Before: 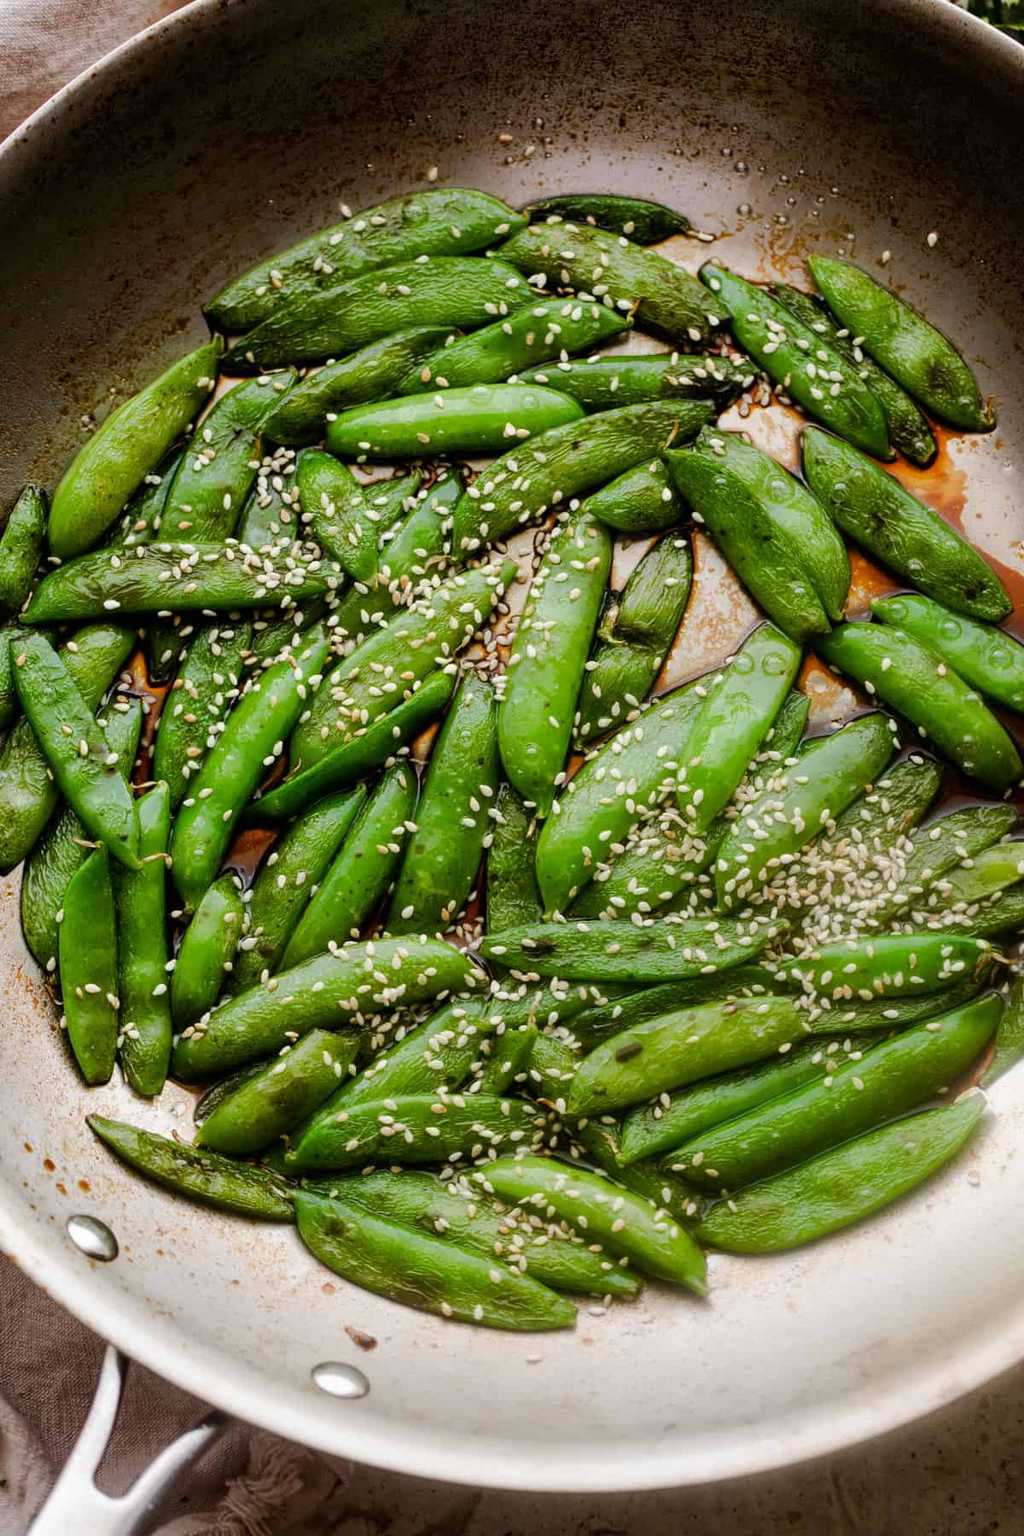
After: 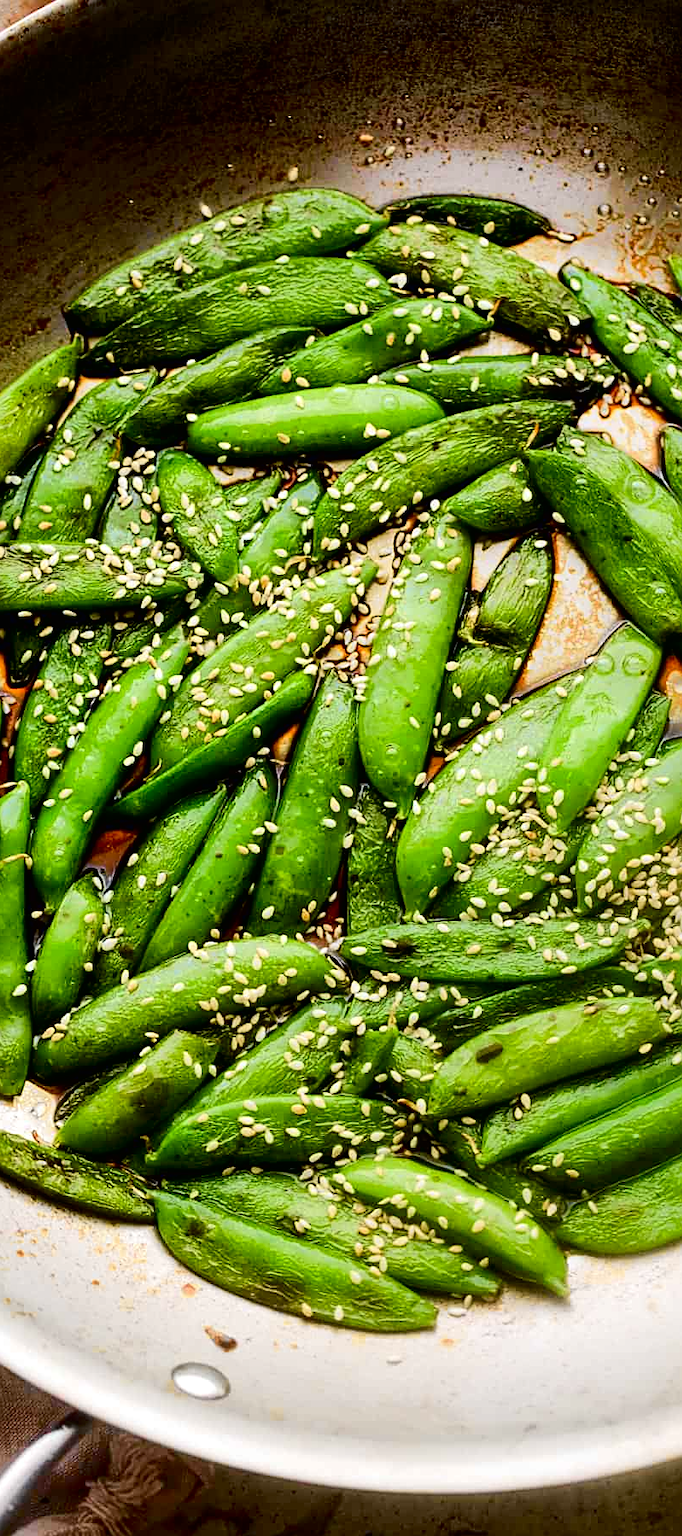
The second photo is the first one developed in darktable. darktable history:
tone equalizer: edges refinement/feathering 500, mask exposure compensation -1.57 EV, preserve details no
crop and rotate: left 13.688%, right 19.697%
sharpen: on, module defaults
tone curve: curves: ch0 [(0, 0.006) (0.046, 0.011) (0.13, 0.062) (0.338, 0.327) (0.494, 0.55) (0.728, 0.835) (1, 1)]; ch1 [(0, 0) (0.346, 0.324) (0.45, 0.431) (0.5, 0.5) (0.522, 0.517) (0.55, 0.57) (1, 1)]; ch2 [(0, 0) (0.453, 0.418) (0.5, 0.5) (0.526, 0.524) (0.554, 0.598) (0.622, 0.679) (0.707, 0.761) (1, 1)], color space Lab, independent channels, preserve colors none
shadows and highlights: shadows 8.19, white point adjustment 0.86, highlights -38.99
exposure: exposure 0.127 EV, compensate highlight preservation false
